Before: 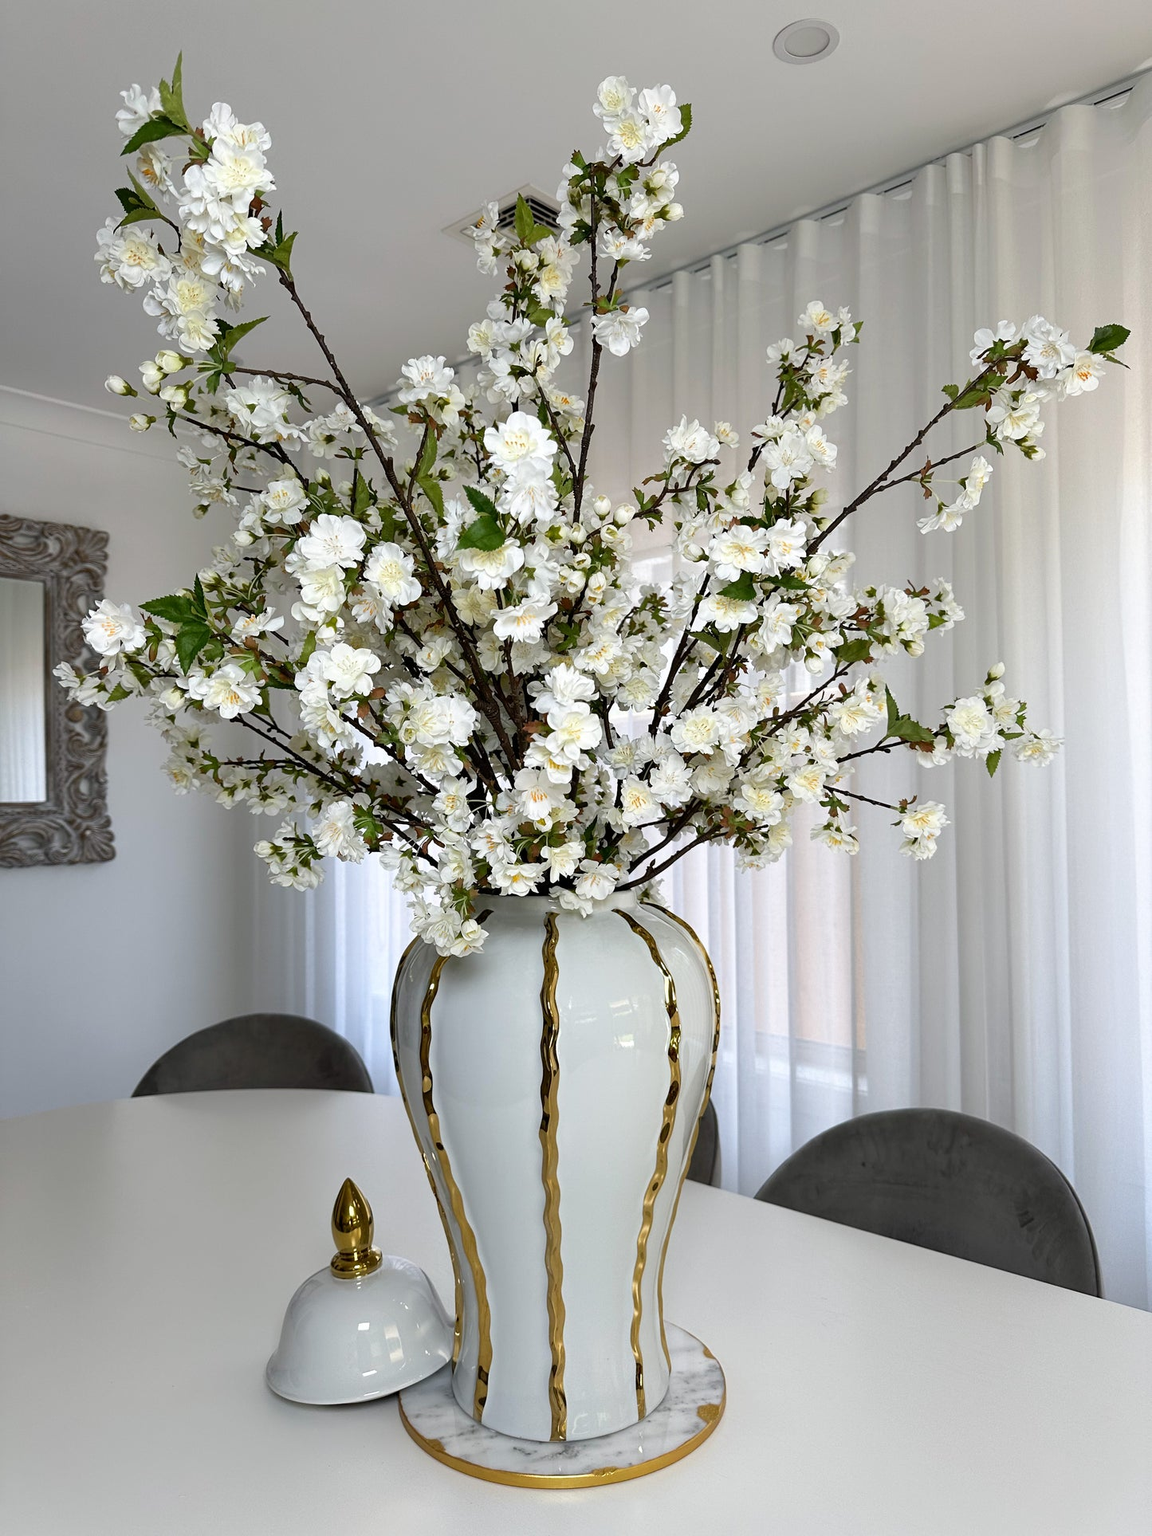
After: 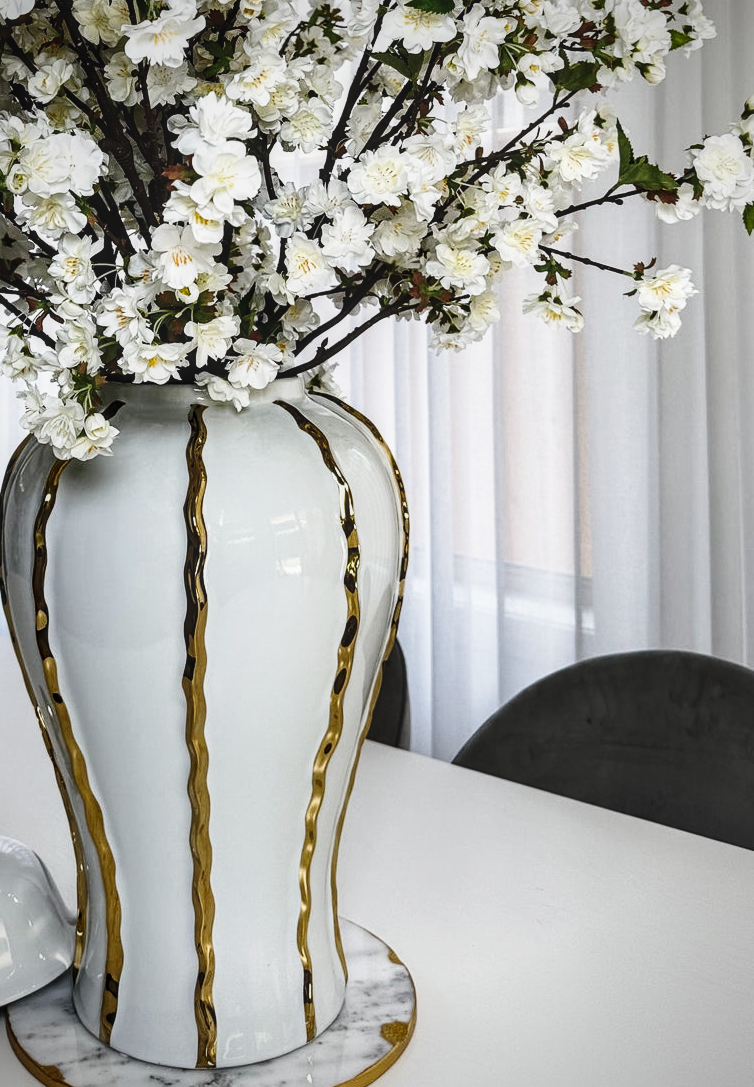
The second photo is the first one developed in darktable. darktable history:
exposure: black level correction -0.017, exposure -1.044 EV, compensate highlight preservation false
crop: left 34.206%, top 38.422%, right 13.612%, bottom 5.162%
tone equalizer: -8 EV -0.717 EV, -7 EV -0.669 EV, -6 EV -0.581 EV, -5 EV -0.418 EV, -3 EV 0.398 EV, -2 EV 0.6 EV, -1 EV 0.69 EV, +0 EV 0.775 EV, edges refinement/feathering 500, mask exposure compensation -1.57 EV, preserve details no
base curve: curves: ch0 [(0, 0) (0.028, 0.03) (0.121, 0.232) (0.46, 0.748) (0.859, 0.968) (1, 1)], preserve colors none
local contrast: detail 130%
vignetting: fall-off radius 60.75%, brightness -0.606, saturation -0.002
color correction: highlights b* 0.009
